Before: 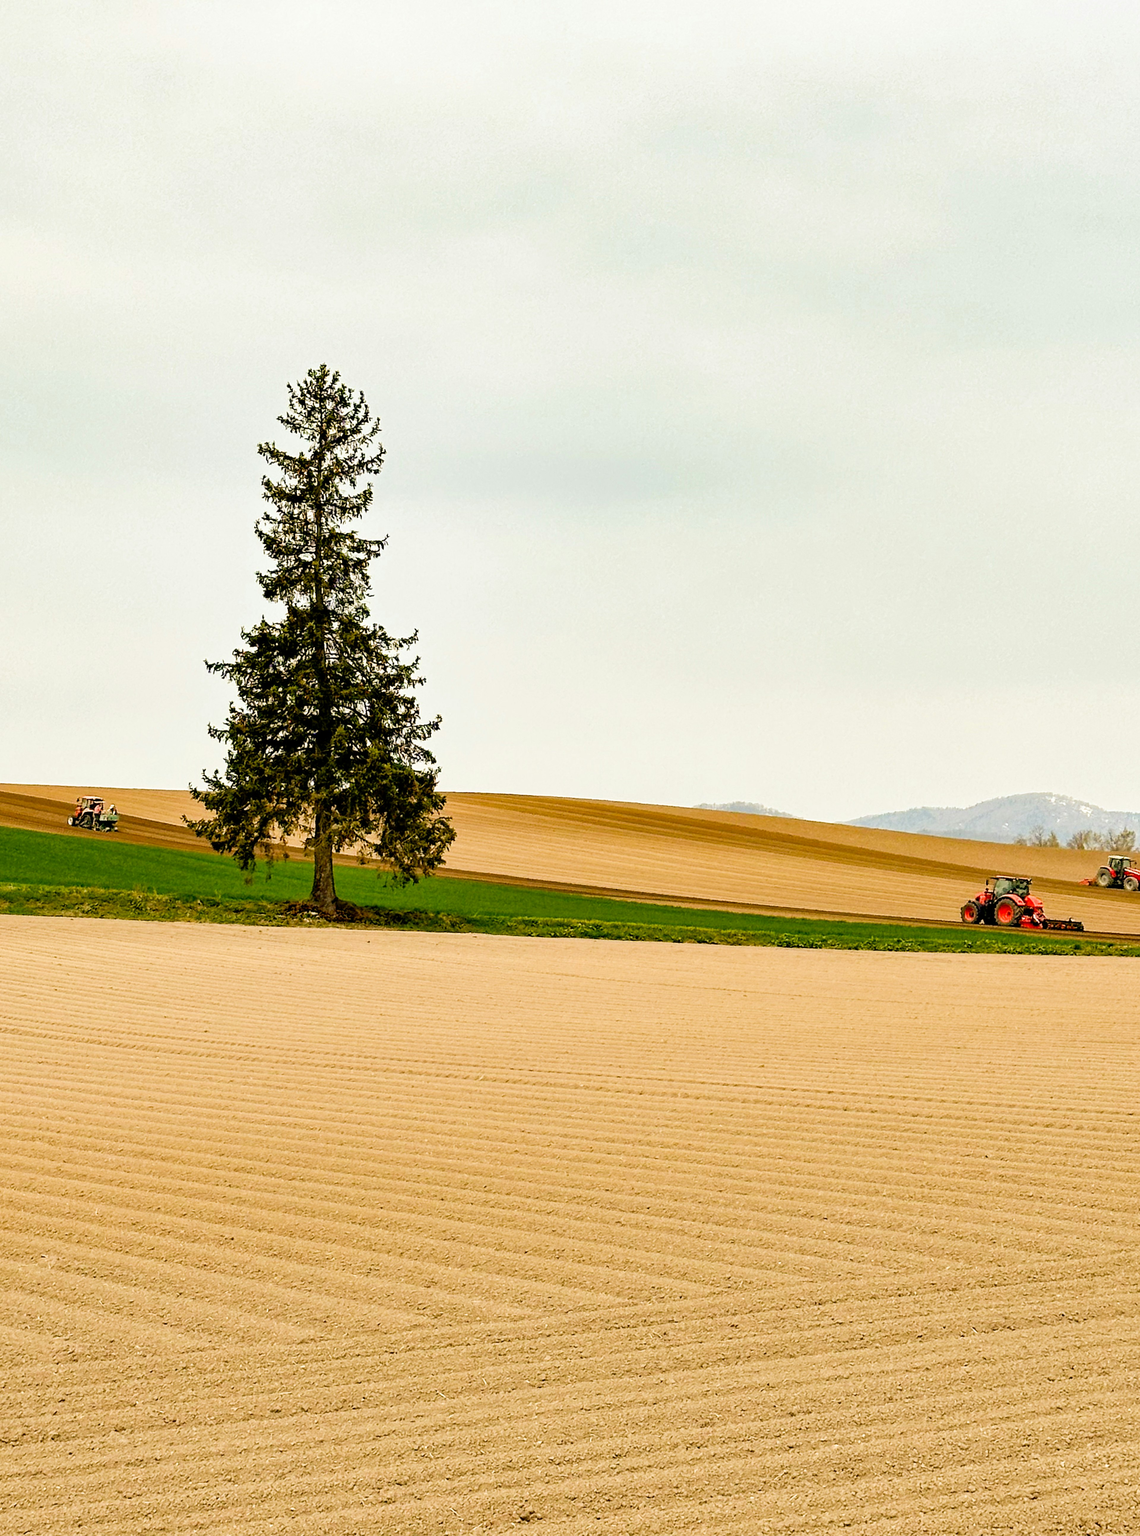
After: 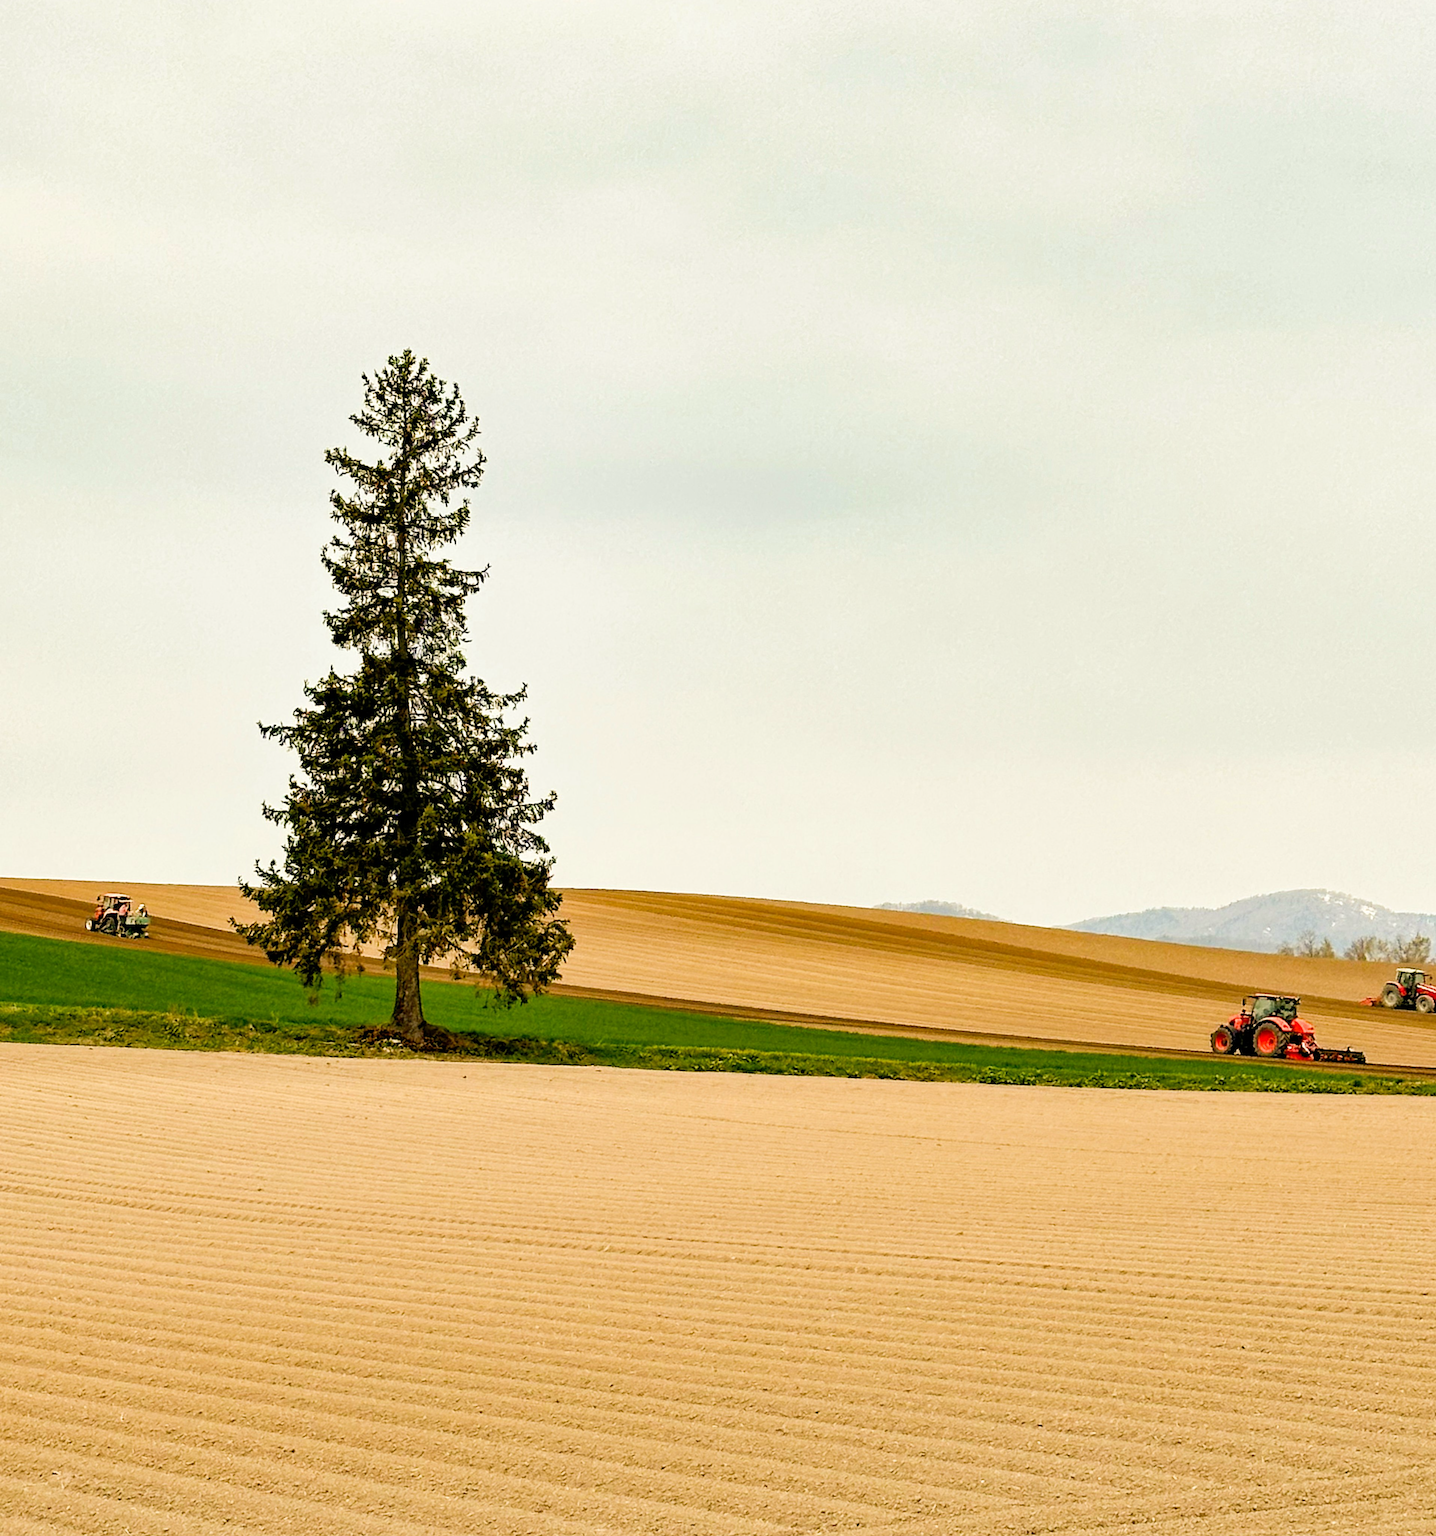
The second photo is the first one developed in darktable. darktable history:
crop and rotate: top 5.667%, bottom 14.937%
white balance: red 1.009, blue 0.985
